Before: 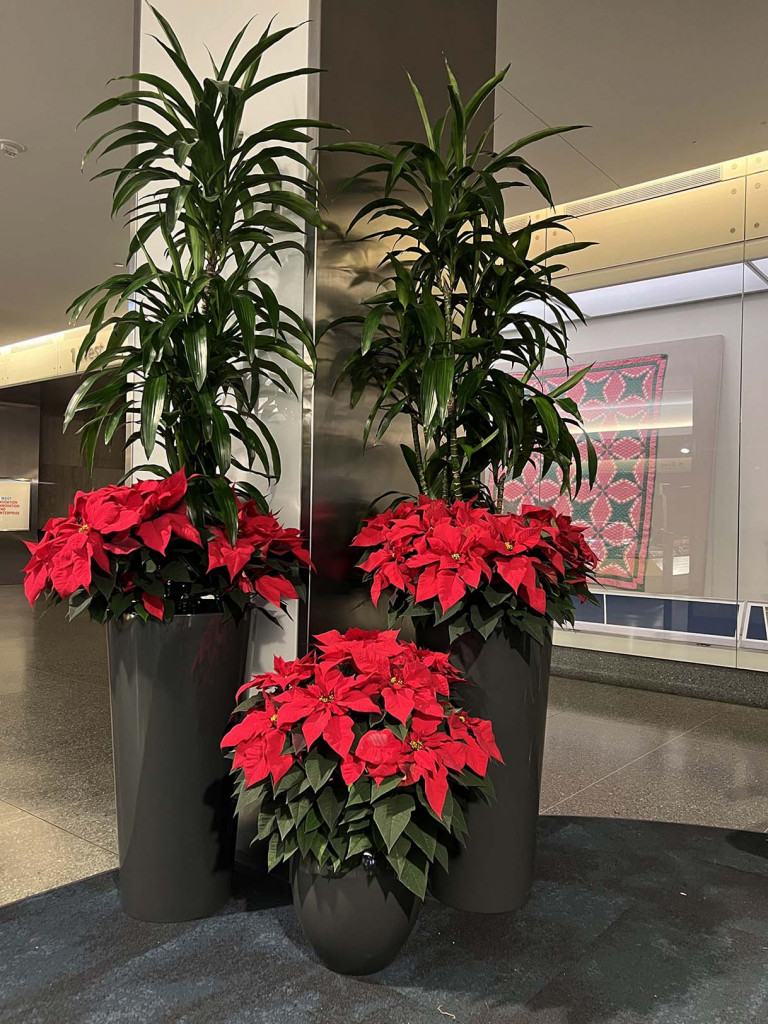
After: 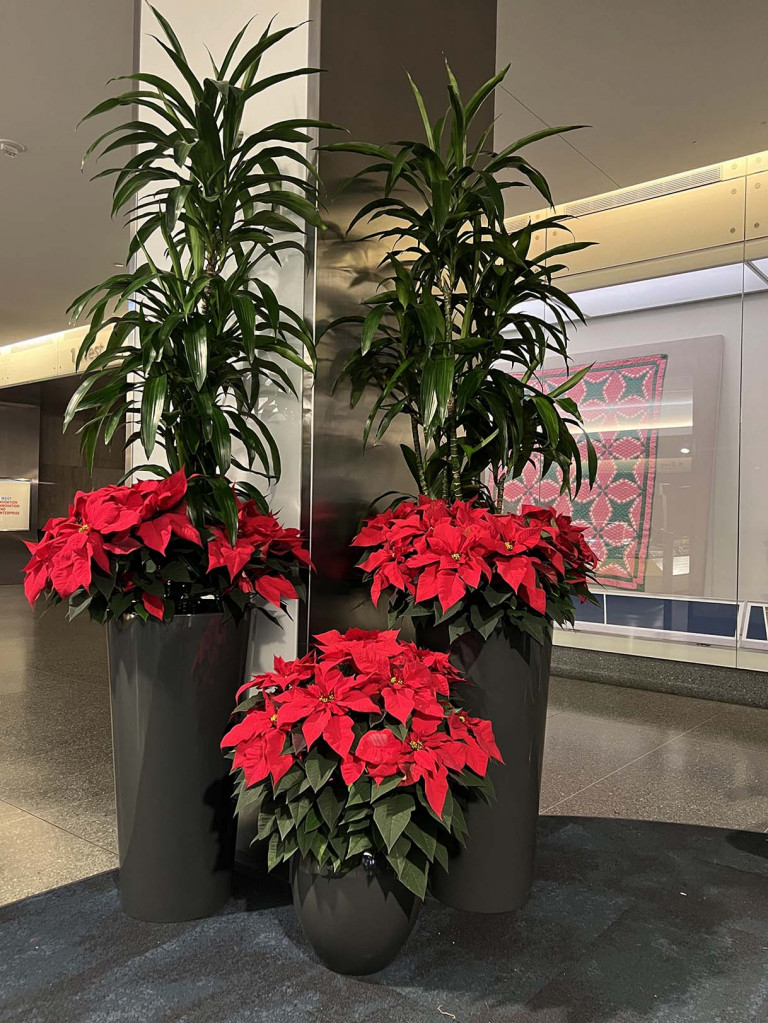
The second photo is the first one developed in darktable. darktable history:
crop: bottom 0.061%
exposure: compensate highlight preservation false
